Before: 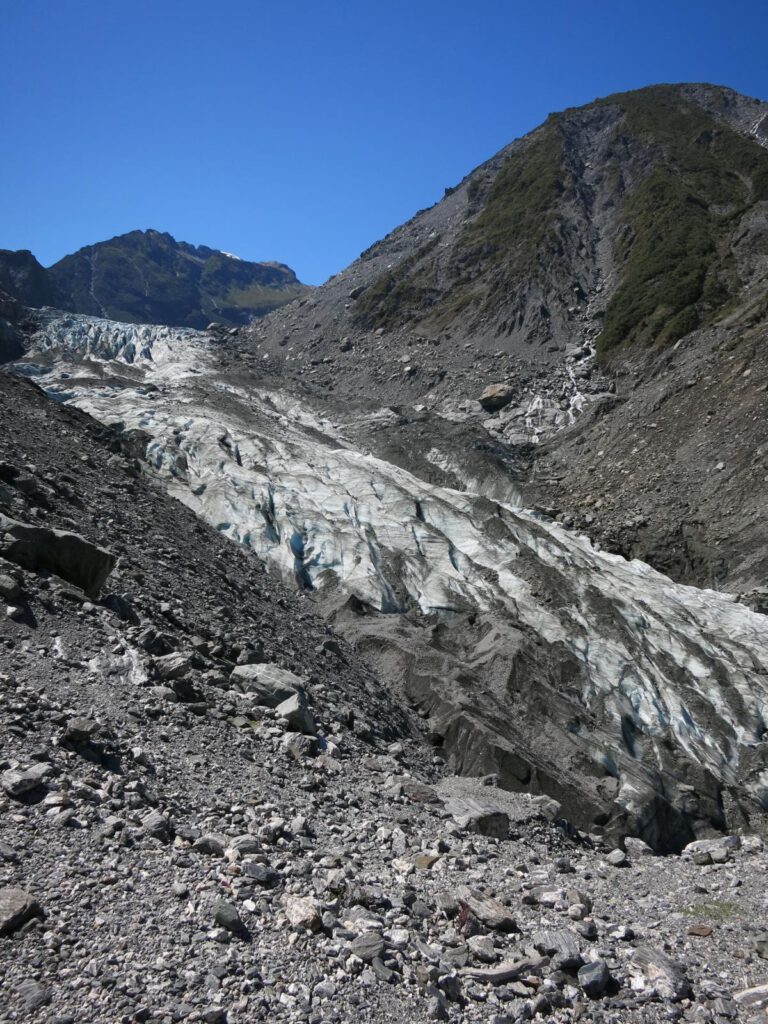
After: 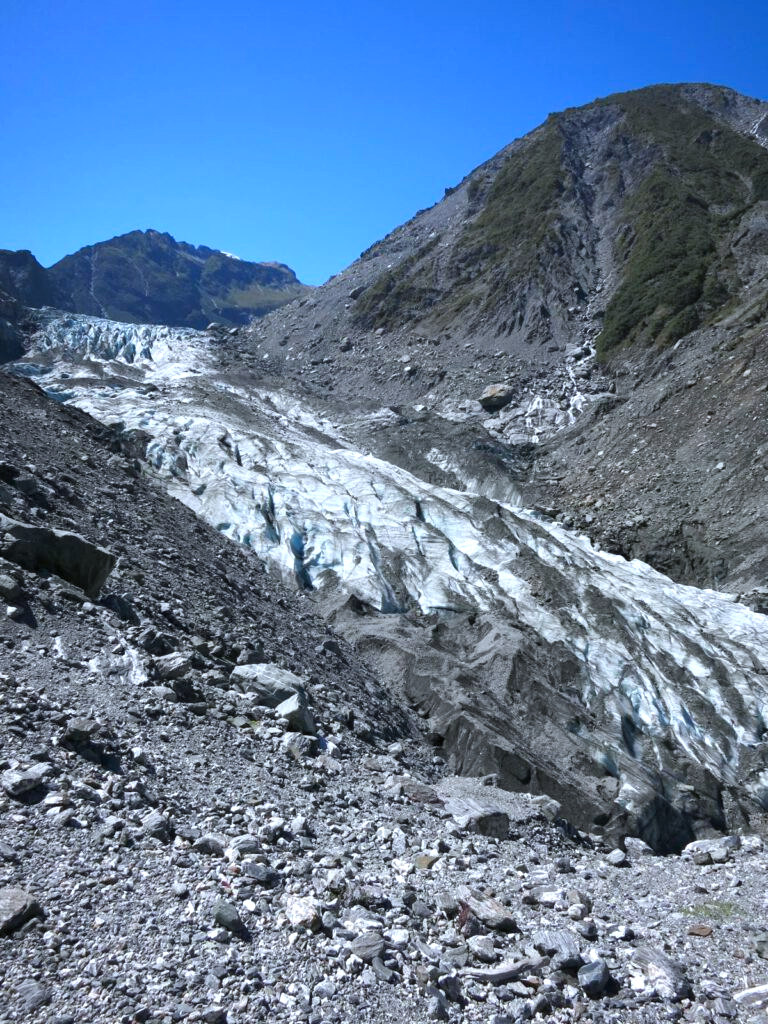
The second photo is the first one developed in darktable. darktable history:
exposure: exposure 0.6 EV, compensate highlight preservation false
color calibration: x 0.372, y 0.386, temperature 4283.97 K
